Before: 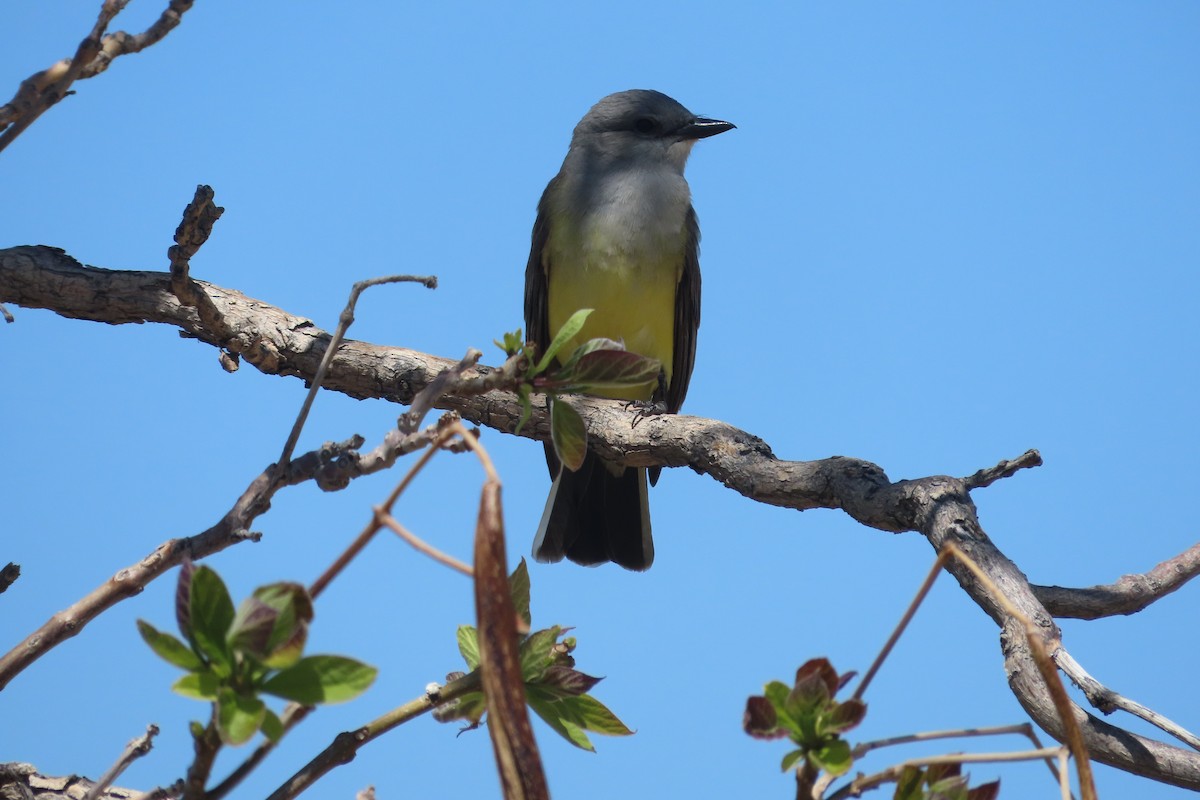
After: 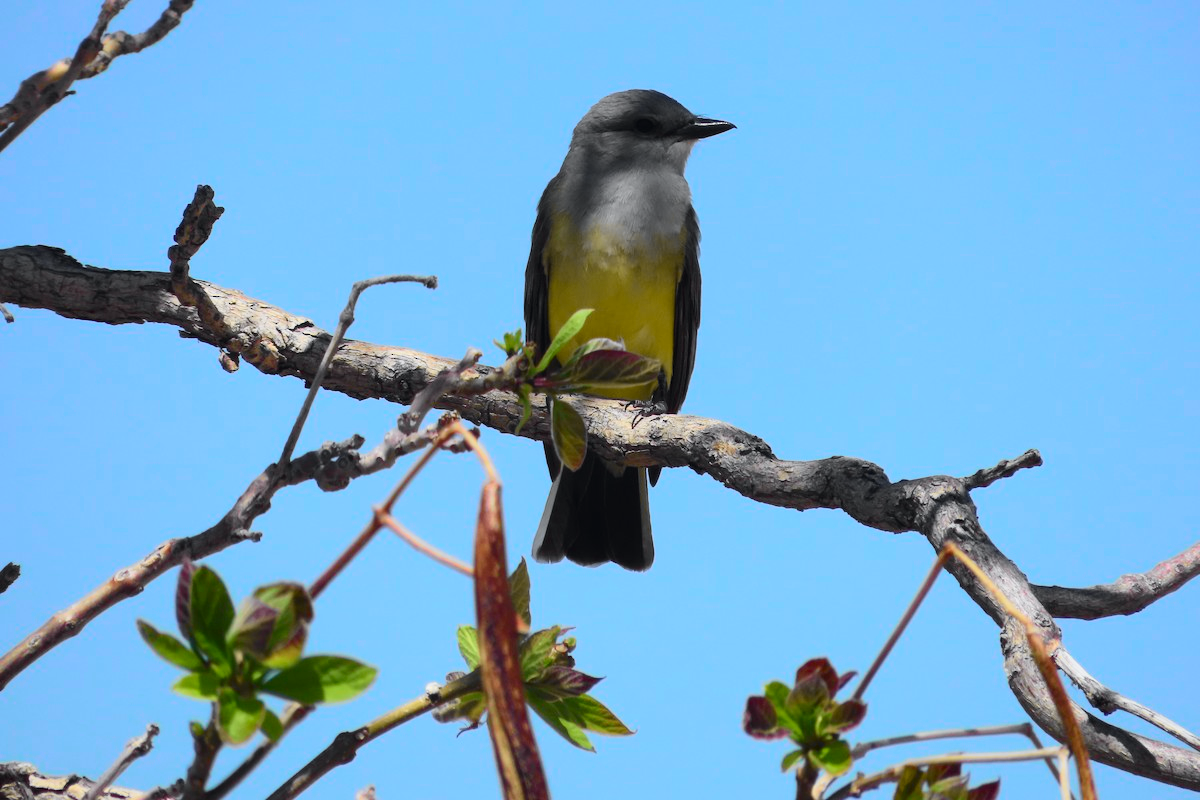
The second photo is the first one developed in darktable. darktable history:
tone curve: curves: ch0 [(0, 0) (0.071, 0.047) (0.266, 0.26) (0.491, 0.552) (0.753, 0.818) (1, 0.983)]; ch1 [(0, 0) (0.346, 0.307) (0.408, 0.369) (0.463, 0.443) (0.482, 0.493) (0.502, 0.5) (0.517, 0.518) (0.546, 0.587) (0.588, 0.643) (0.651, 0.709) (1, 1)]; ch2 [(0, 0) (0.346, 0.34) (0.434, 0.46) (0.485, 0.494) (0.5, 0.494) (0.517, 0.503) (0.535, 0.545) (0.583, 0.634) (0.625, 0.686) (1, 1)], color space Lab, independent channels, preserve colors none
